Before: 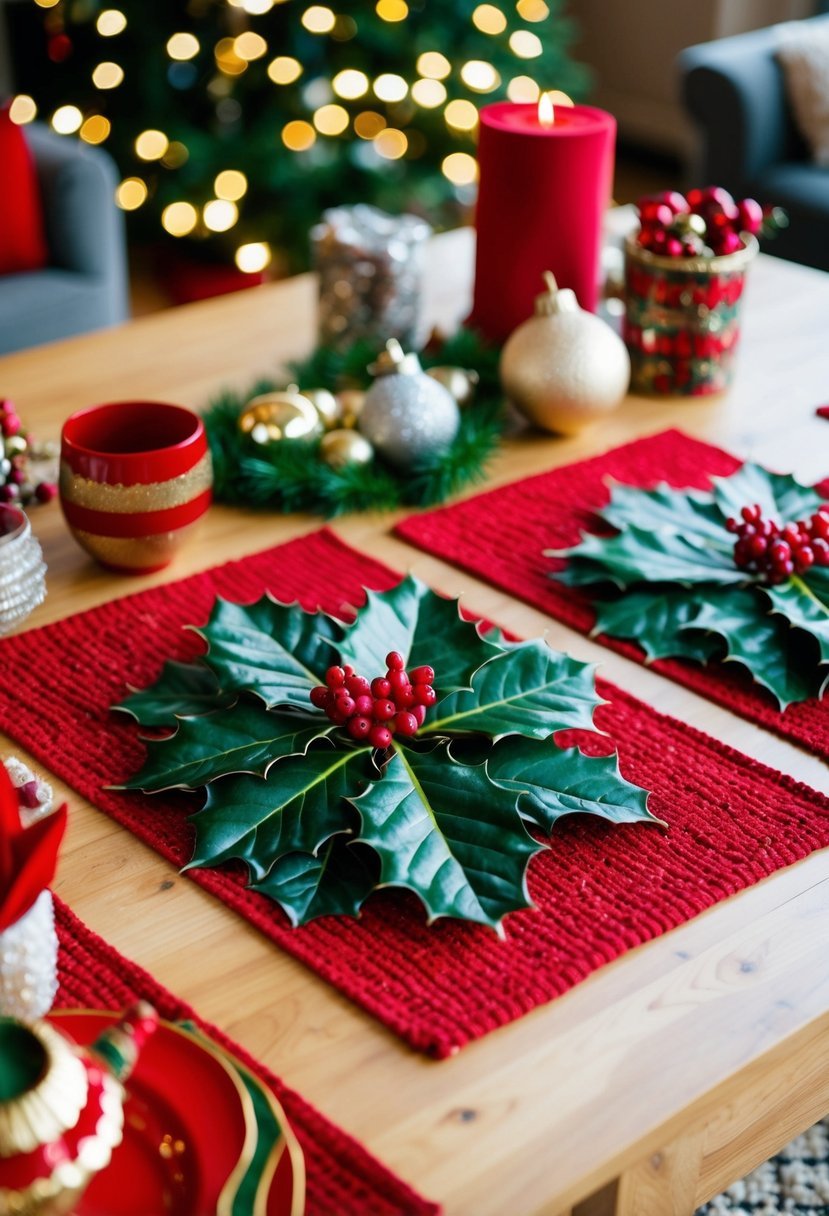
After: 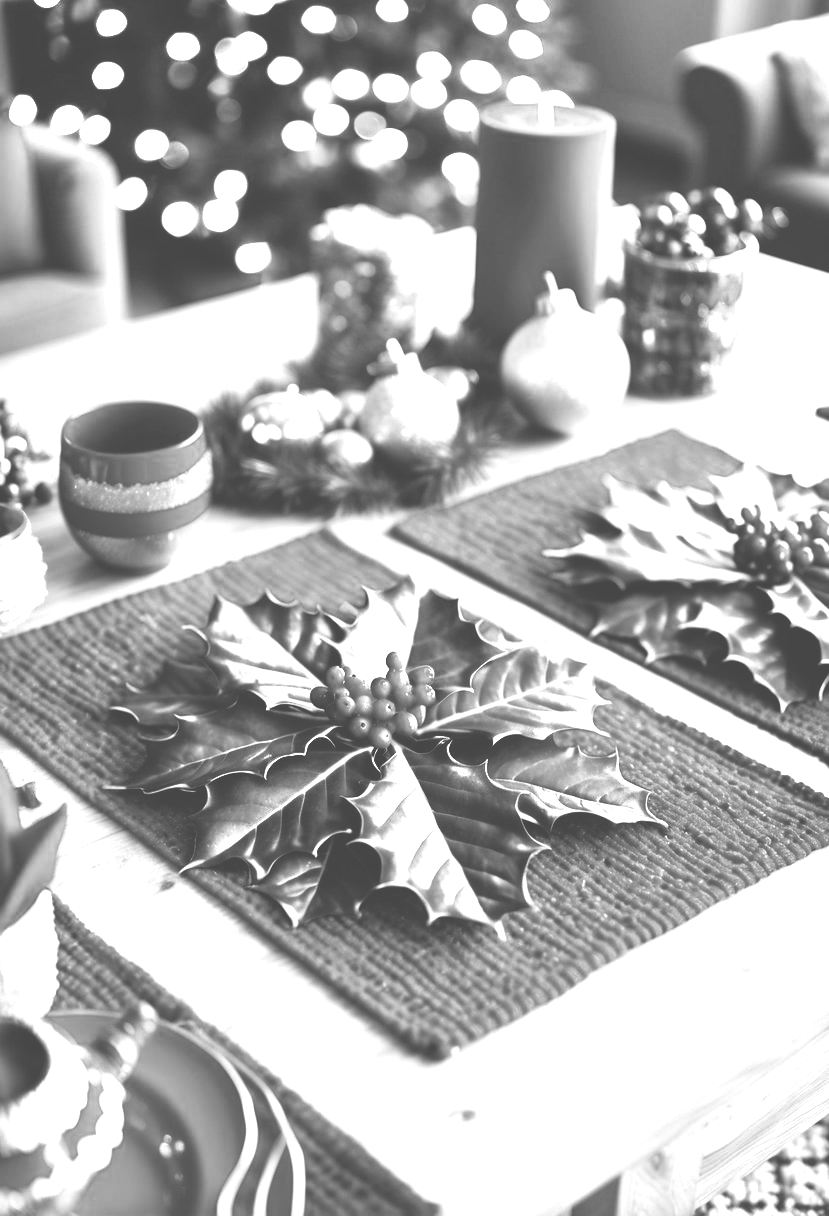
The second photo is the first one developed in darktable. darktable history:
colorize: hue 34.49°, saturation 35.33%, source mix 100%, version 1
contrast brightness saturation: contrast 0.25, saturation -0.31
shadows and highlights: shadows 75, highlights -60.85, soften with gaussian
monochrome: on, module defaults
